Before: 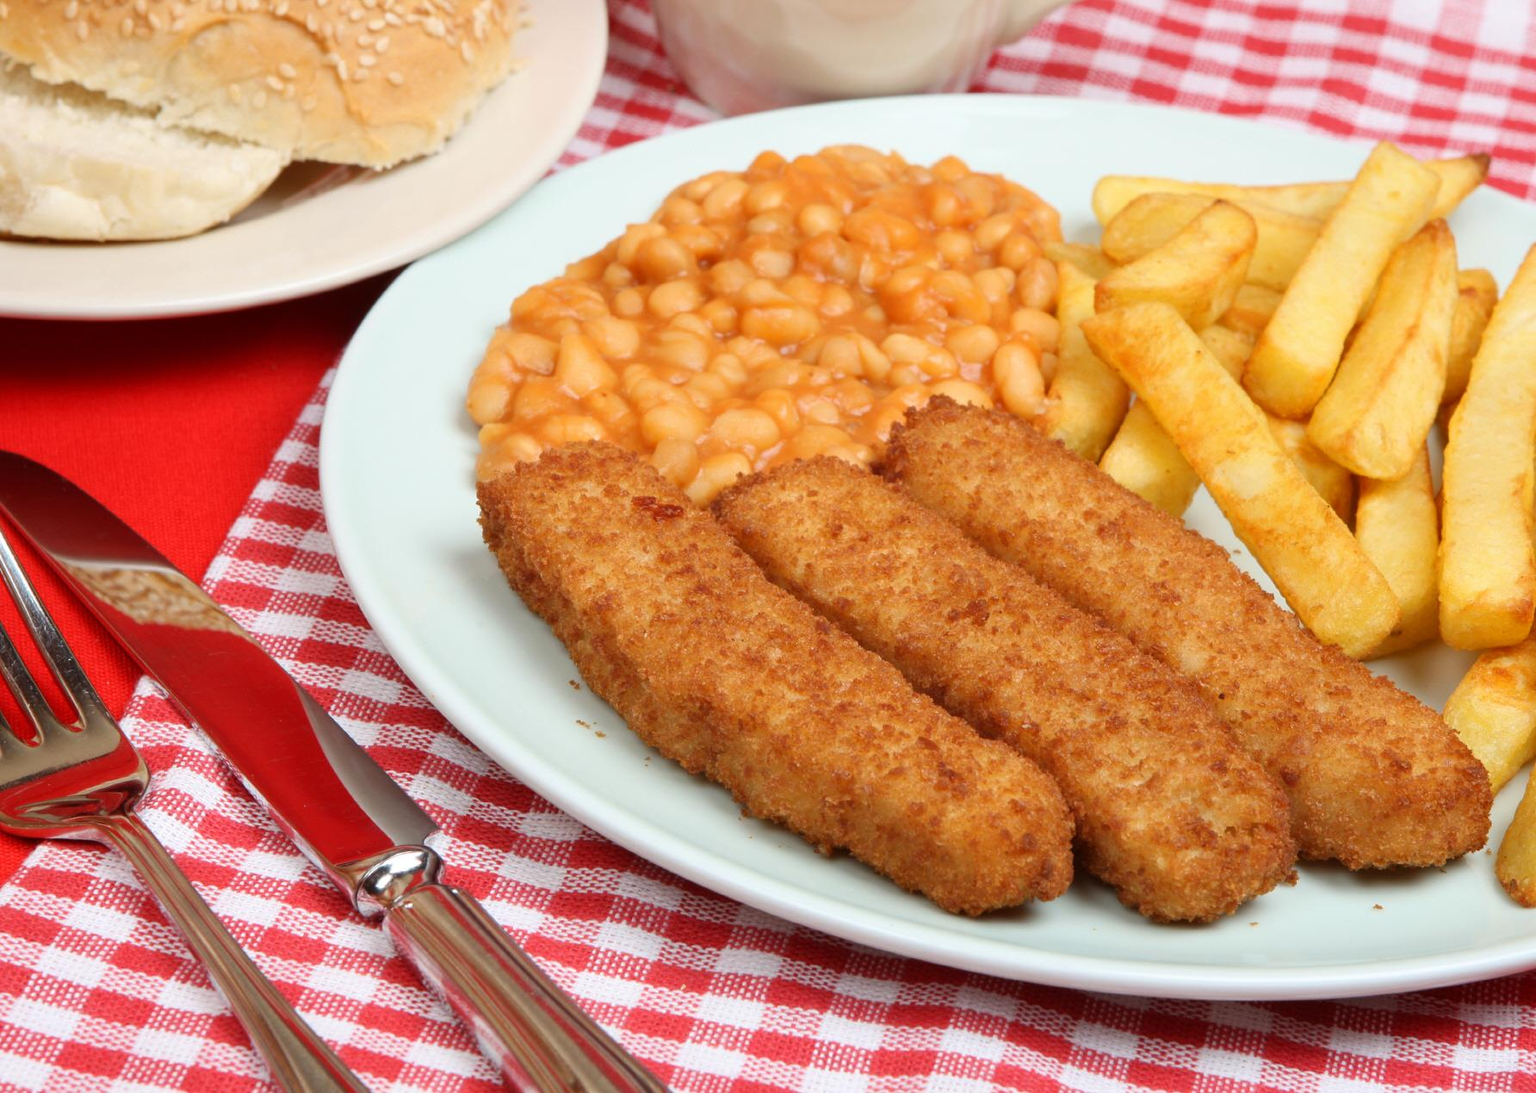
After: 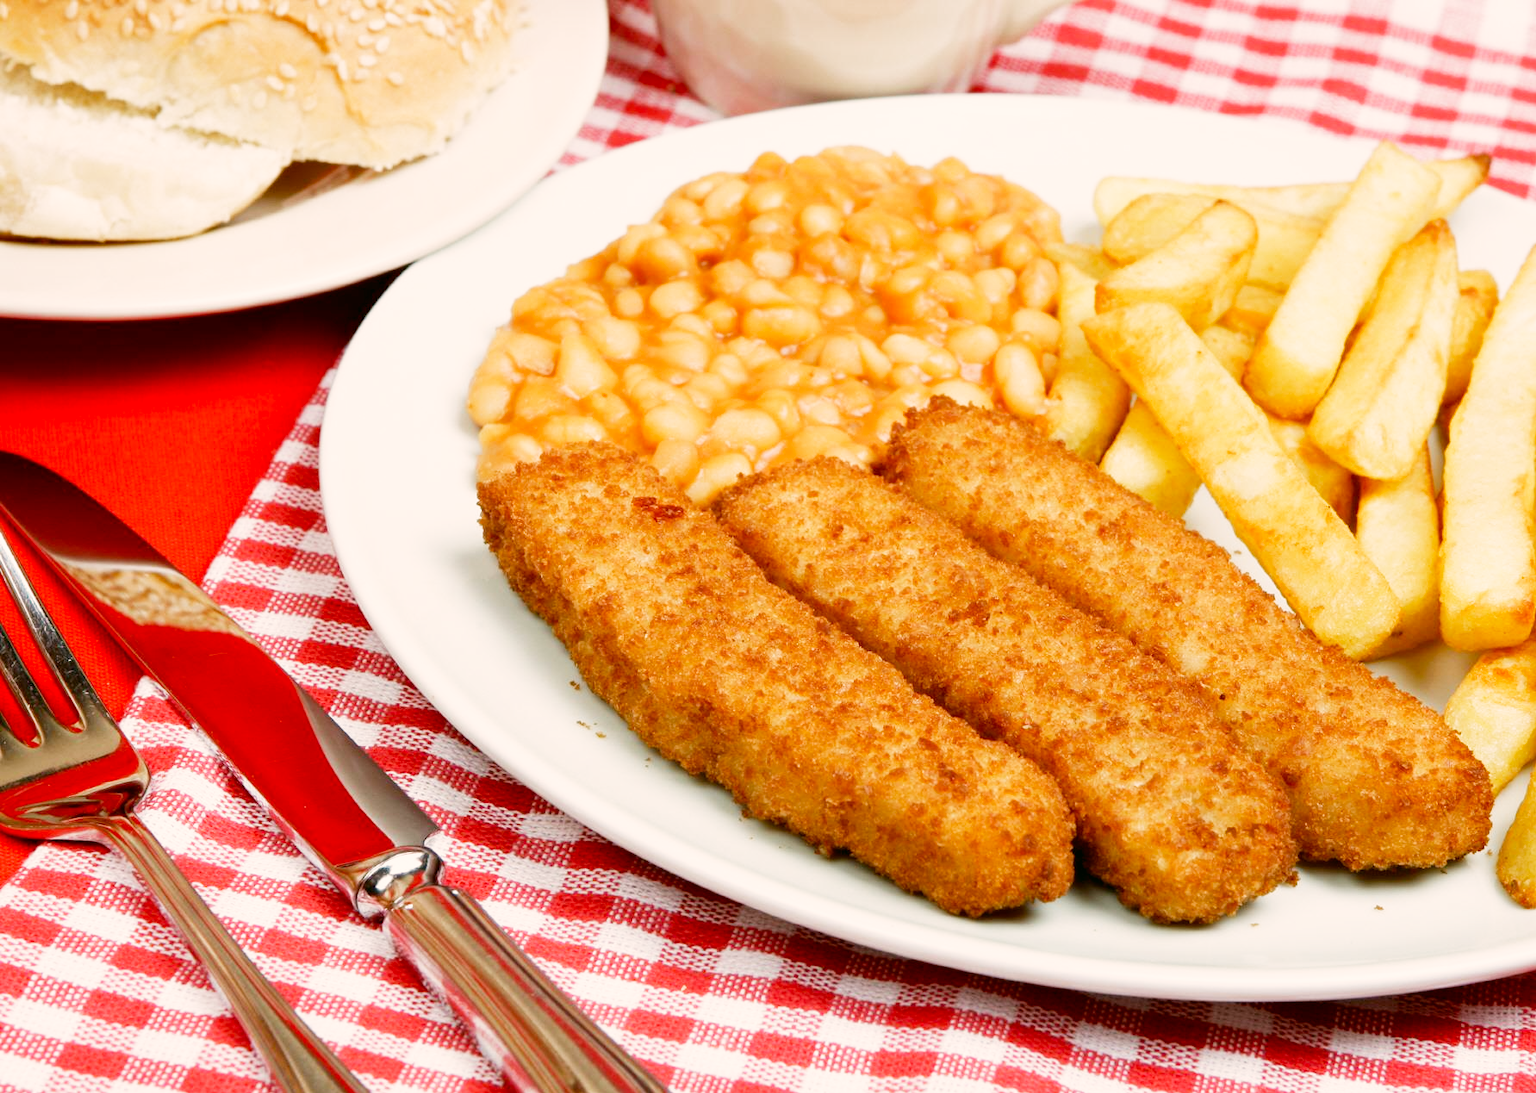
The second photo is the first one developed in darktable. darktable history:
color correction: highlights a* 4.02, highlights b* 4.98, shadows a* -7.55, shadows b* 4.98
filmic rgb: middle gray luminance 12.74%, black relative exposure -10.13 EV, white relative exposure 3.47 EV, threshold 6 EV, target black luminance 0%, hardness 5.74, latitude 44.69%, contrast 1.221, highlights saturation mix 5%, shadows ↔ highlights balance 26.78%, add noise in highlights 0, preserve chrominance no, color science v3 (2019), use custom middle-gray values true, iterations of high-quality reconstruction 0, contrast in highlights soft, enable highlight reconstruction true
